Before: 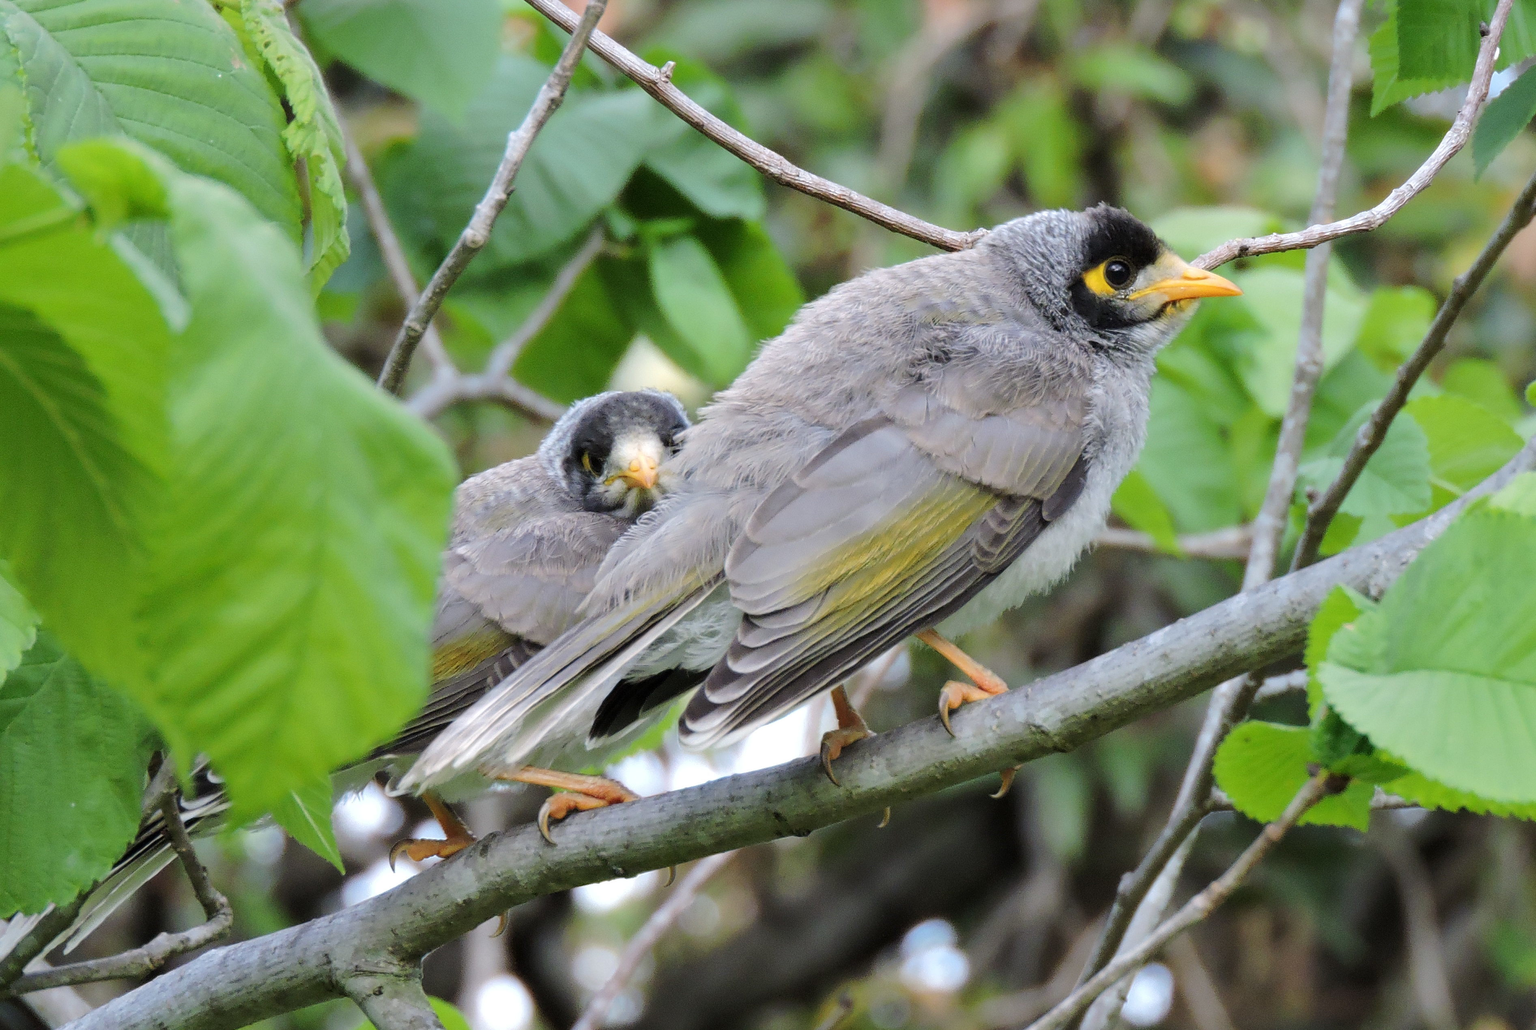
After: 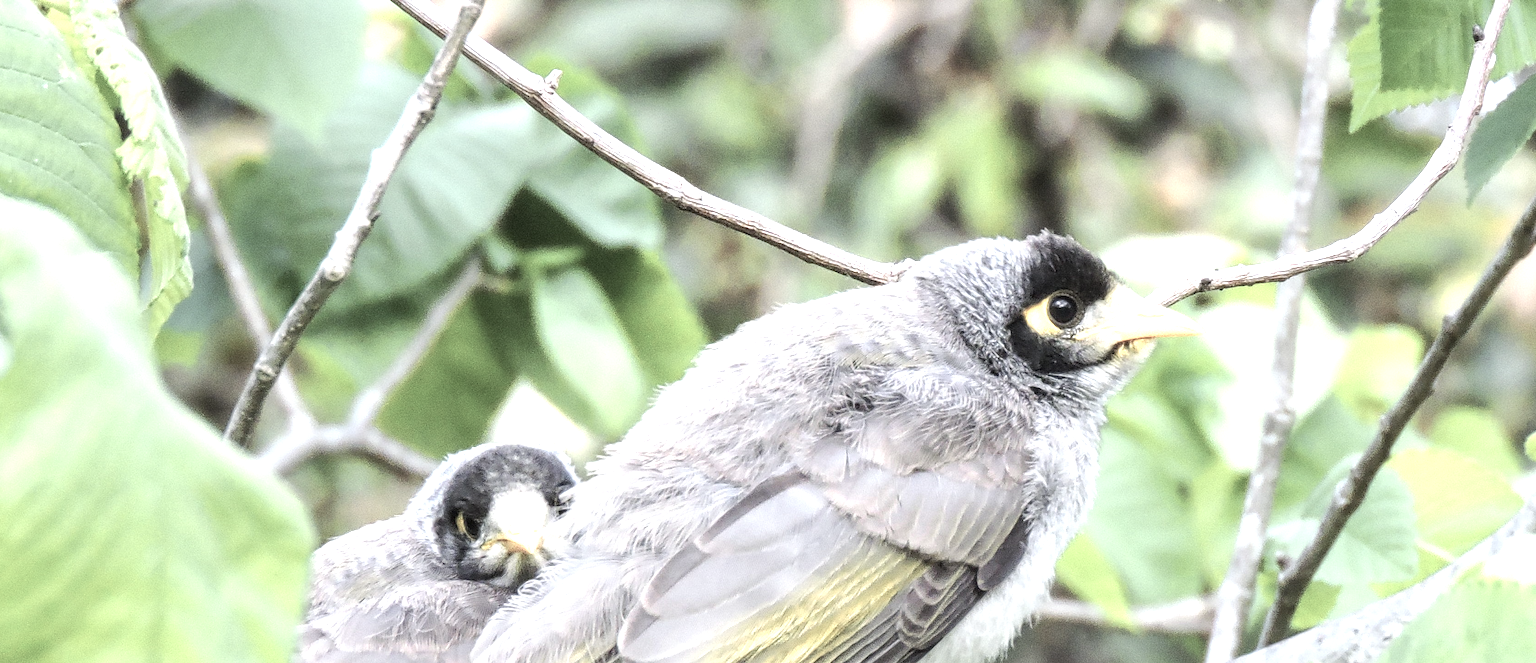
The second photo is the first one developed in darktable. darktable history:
exposure: black level correction 0, exposure 1.107 EV, compensate highlight preservation false
crop and rotate: left 11.712%, bottom 43.147%
color zones: curves: ch0 [(0, 0.6) (0.129, 0.585) (0.193, 0.596) (0.429, 0.5) (0.571, 0.5) (0.714, 0.5) (0.857, 0.5) (1, 0.6)]; ch1 [(0, 0.453) (0.112, 0.245) (0.213, 0.252) (0.429, 0.233) (0.571, 0.231) (0.683, 0.242) (0.857, 0.296) (1, 0.453)]
local contrast: on, module defaults
